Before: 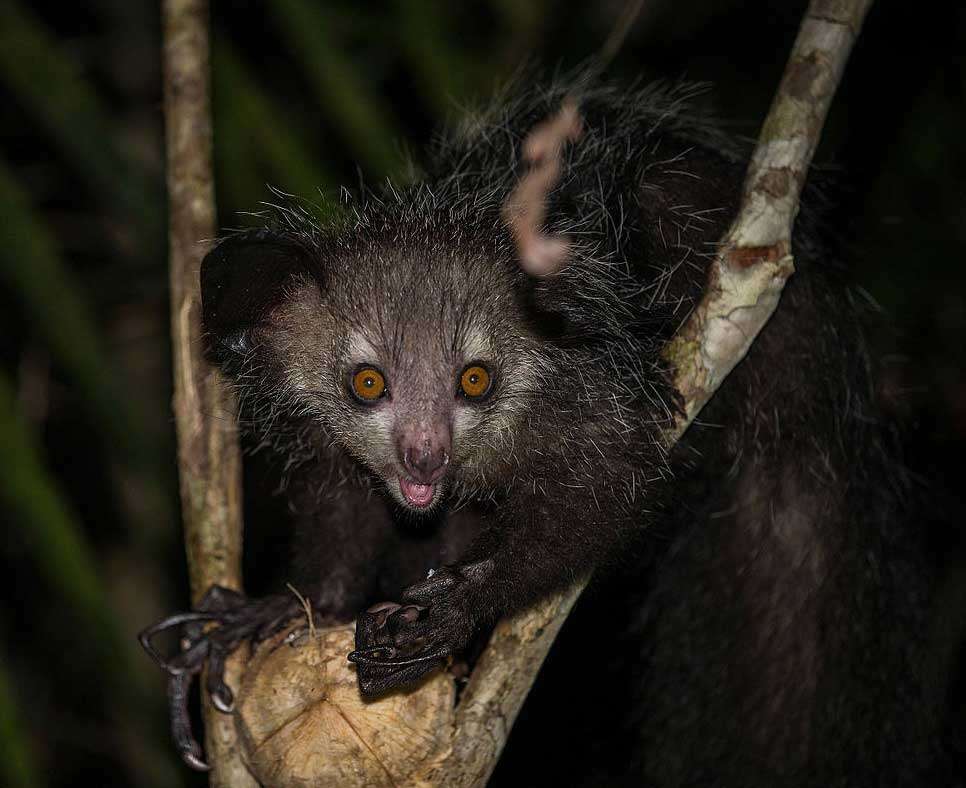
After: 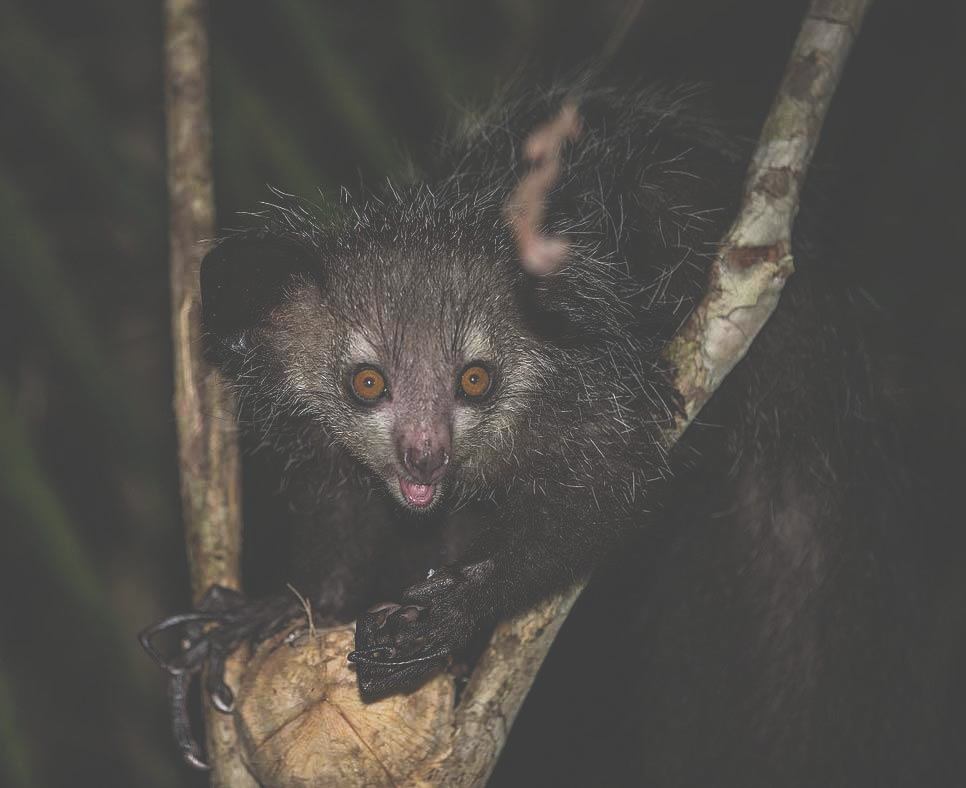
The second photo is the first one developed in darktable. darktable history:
exposure: black level correction -0.061, exposure -0.049 EV, compensate exposure bias true, compensate highlight preservation false
tone curve: curves: ch0 [(0, 0) (0.08, 0.056) (0.4, 0.4) (0.6, 0.612) (0.92, 0.924) (1, 1)], color space Lab, independent channels, preserve colors none
